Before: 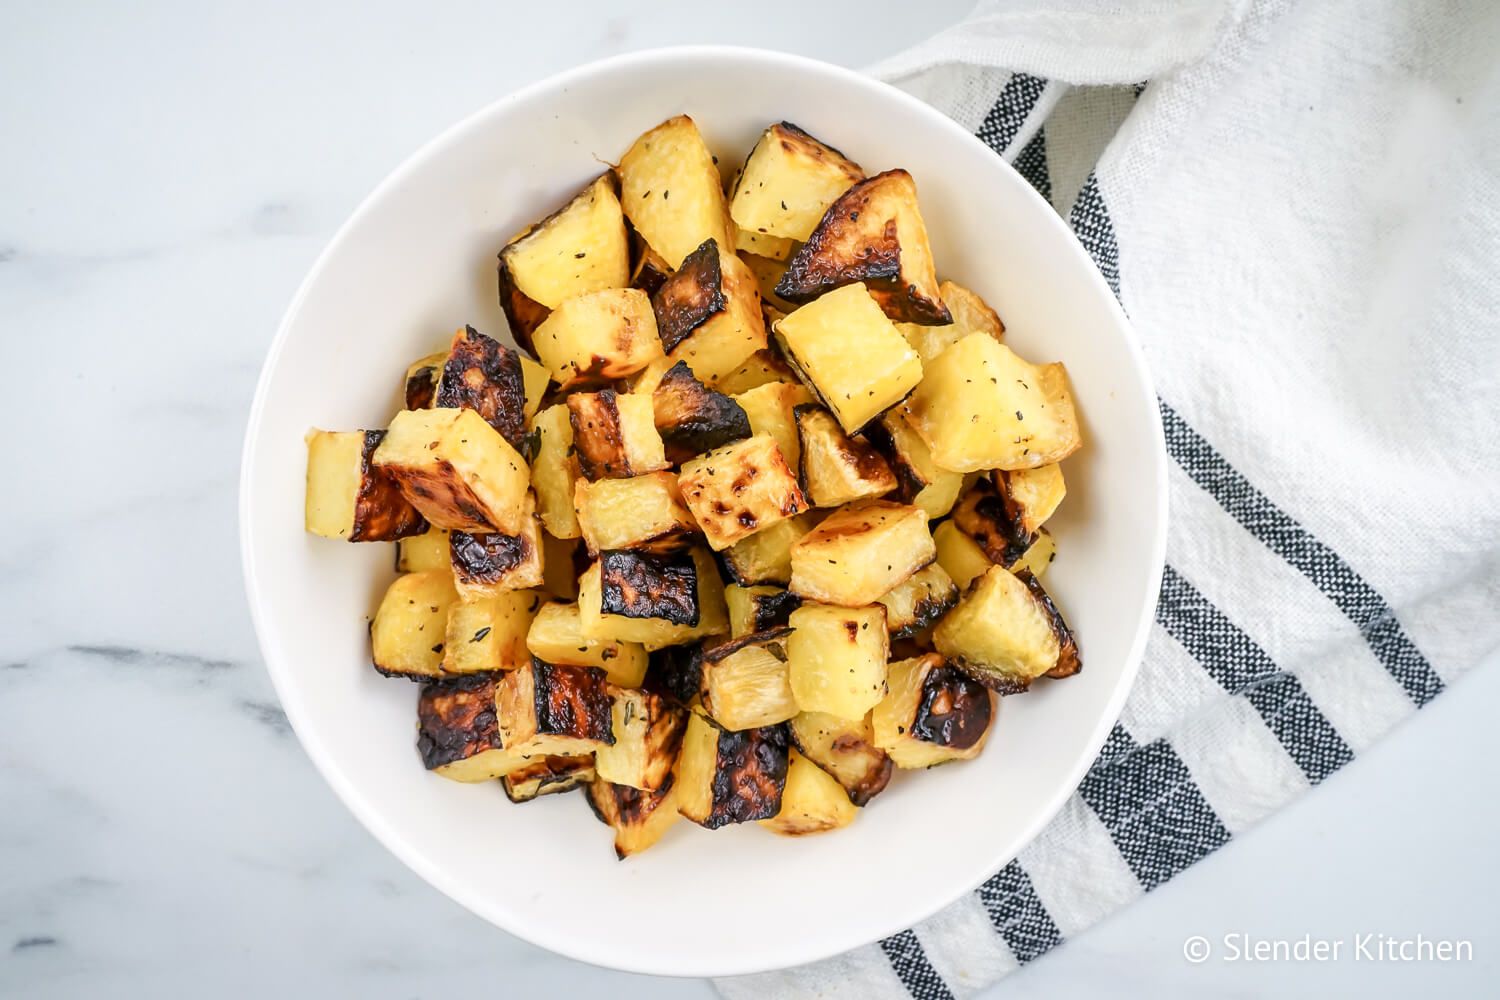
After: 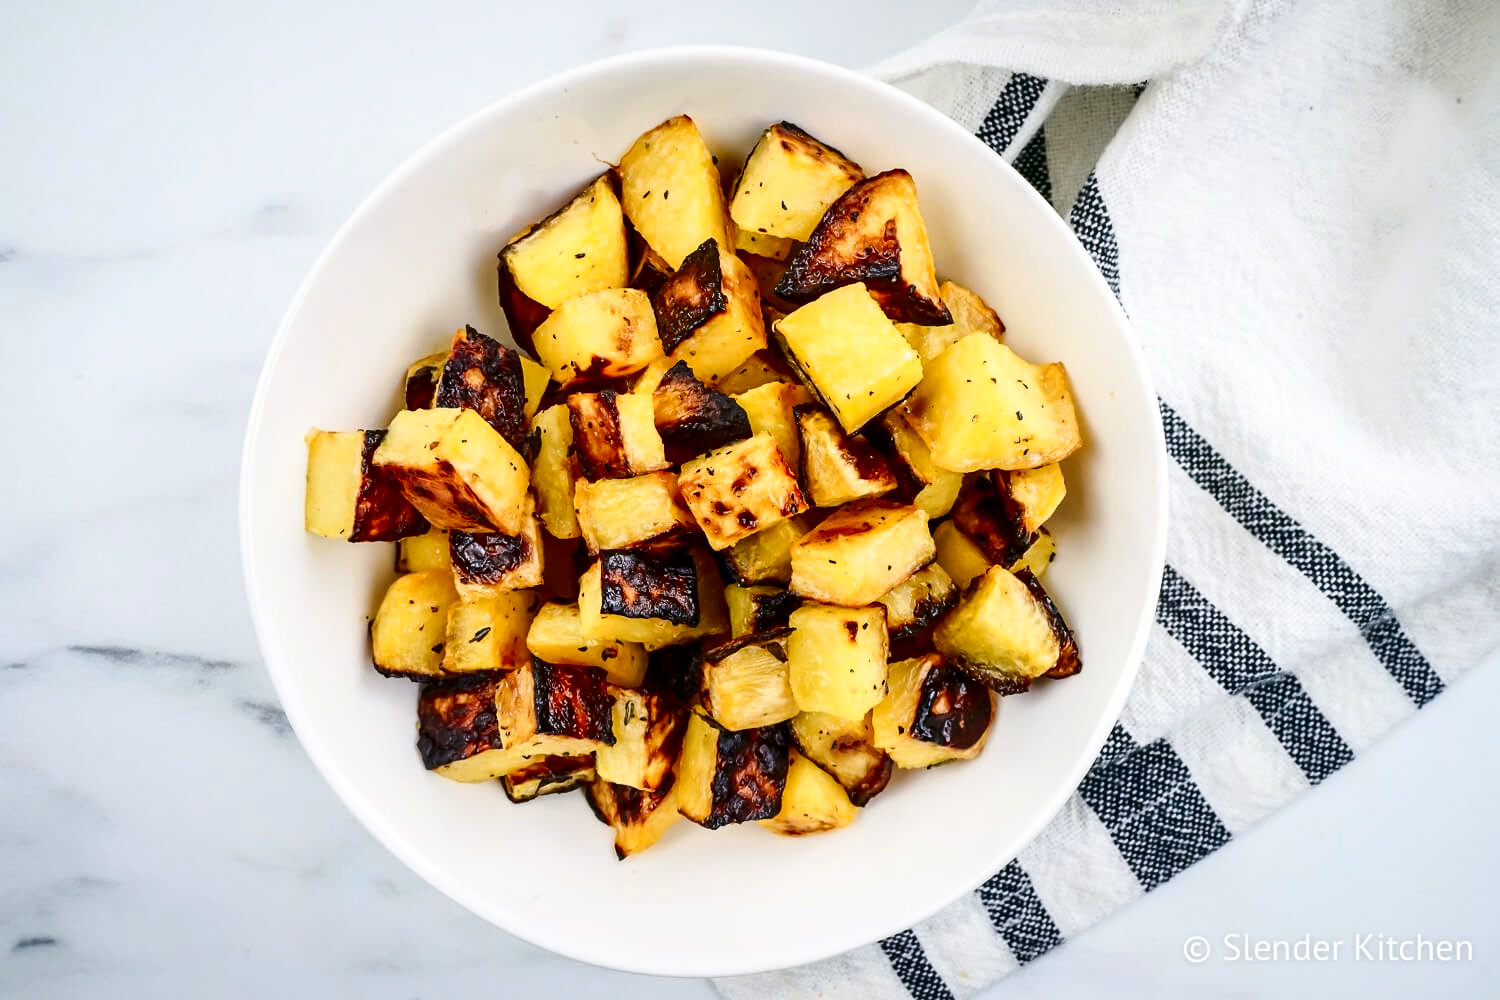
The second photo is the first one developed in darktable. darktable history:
contrast brightness saturation: contrast 0.218, brightness -0.189, saturation 0.244
